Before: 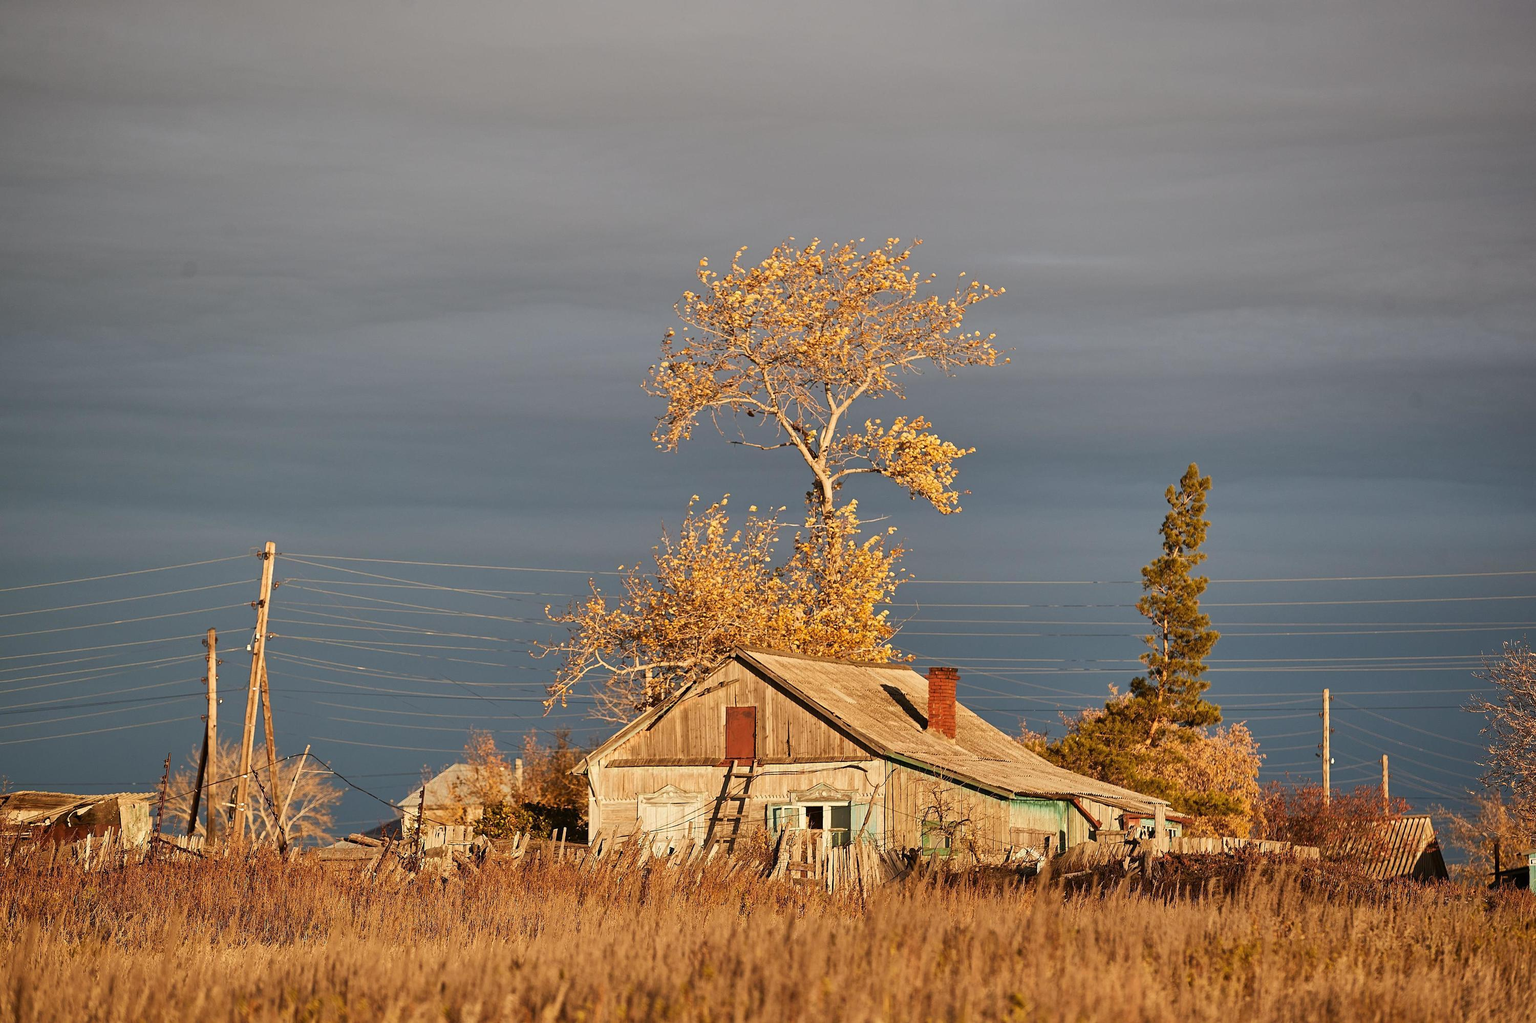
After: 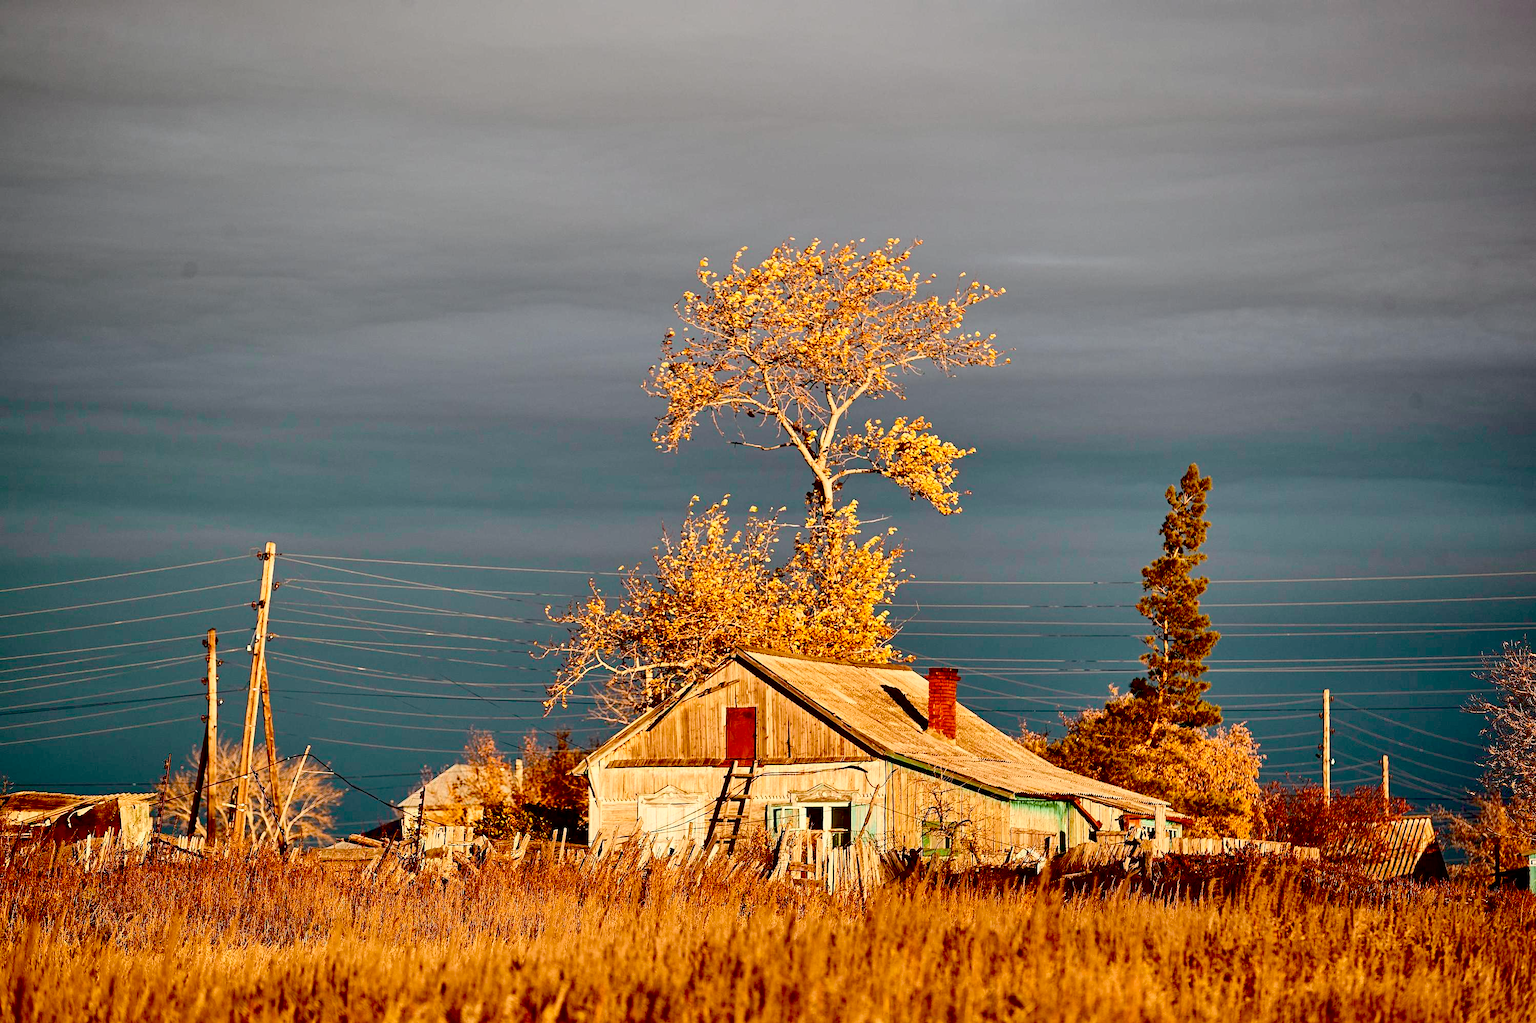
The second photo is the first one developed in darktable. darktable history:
tone curve: curves: ch0 [(0, 0) (0.051, 0.047) (0.102, 0.099) (0.236, 0.249) (0.429, 0.473) (0.67, 0.755) (0.875, 0.948) (1, 0.985)]; ch1 [(0, 0) (0.339, 0.298) (0.402, 0.363) (0.453, 0.413) (0.485, 0.469) (0.494, 0.493) (0.504, 0.502) (0.515, 0.526) (0.563, 0.591) (0.597, 0.639) (0.834, 0.888) (1, 1)]; ch2 [(0, 0) (0.362, 0.353) (0.425, 0.439) (0.501, 0.501) (0.537, 0.538) (0.58, 0.59) (0.642, 0.669) (0.773, 0.856) (1, 1)], color space Lab, independent channels, preserve colors none
color zones: curves: ch0 [(0, 0.5) (0.143, 0.52) (0.286, 0.5) (0.429, 0.5) (0.571, 0.5) (0.714, 0.5) (0.857, 0.5) (1, 0.5)]; ch1 [(0, 0.489) (0.155, 0.45) (0.286, 0.466) (0.429, 0.5) (0.571, 0.5) (0.714, 0.5) (0.857, 0.5) (1, 0.489)]
exposure: black level correction 0.058, compensate highlight preservation false
